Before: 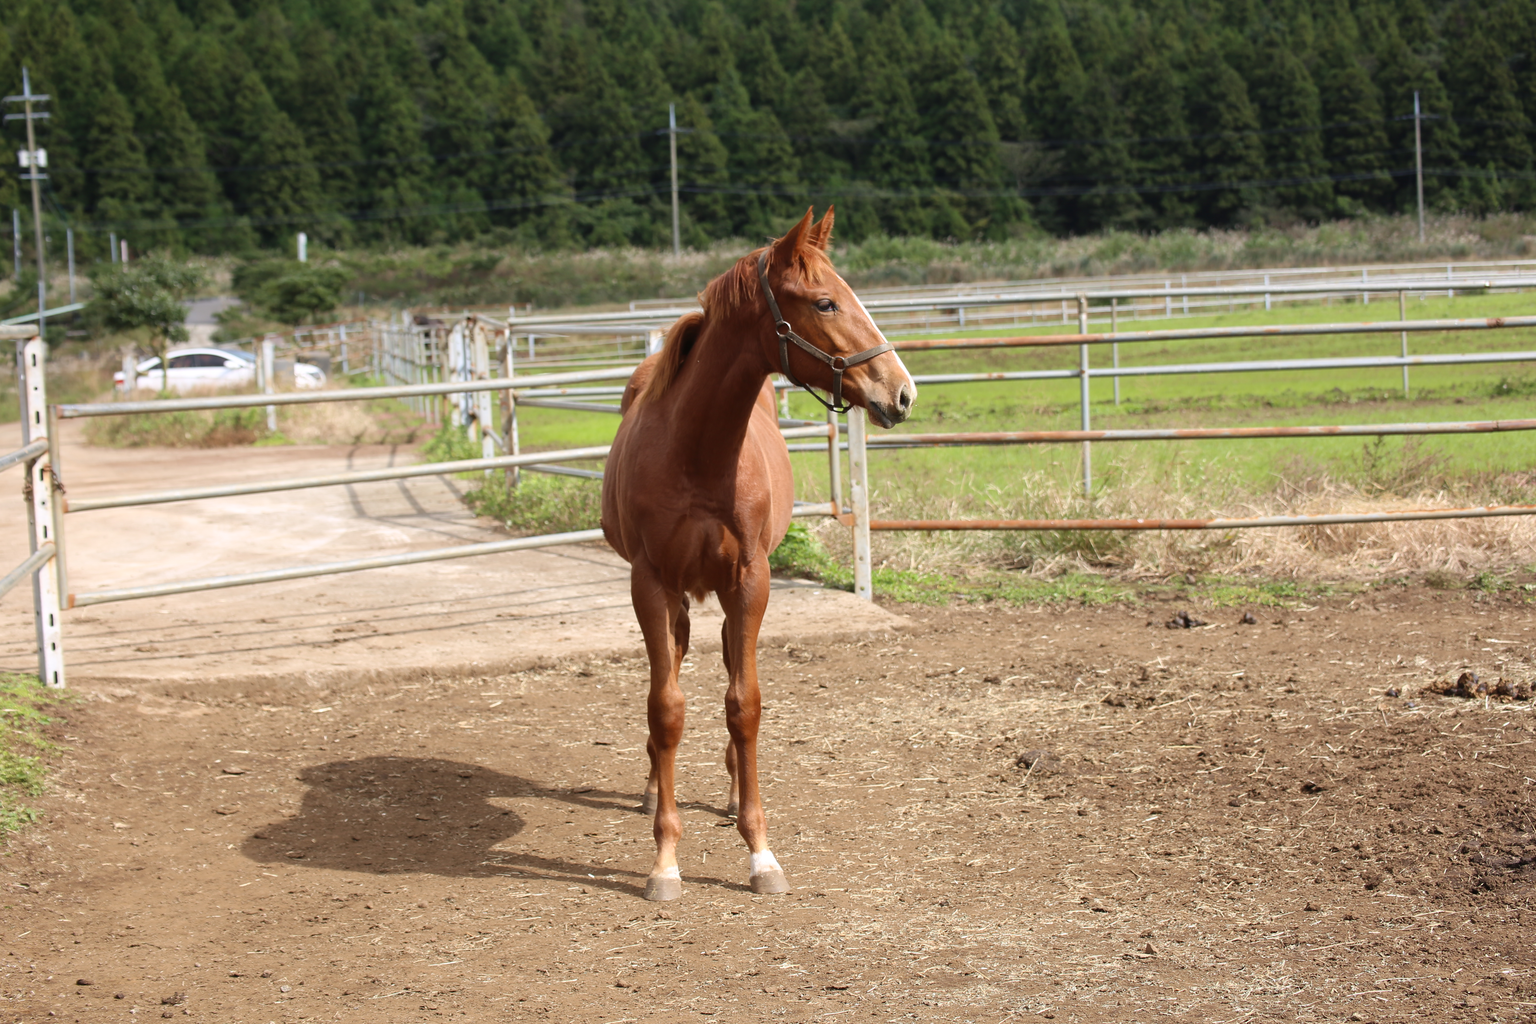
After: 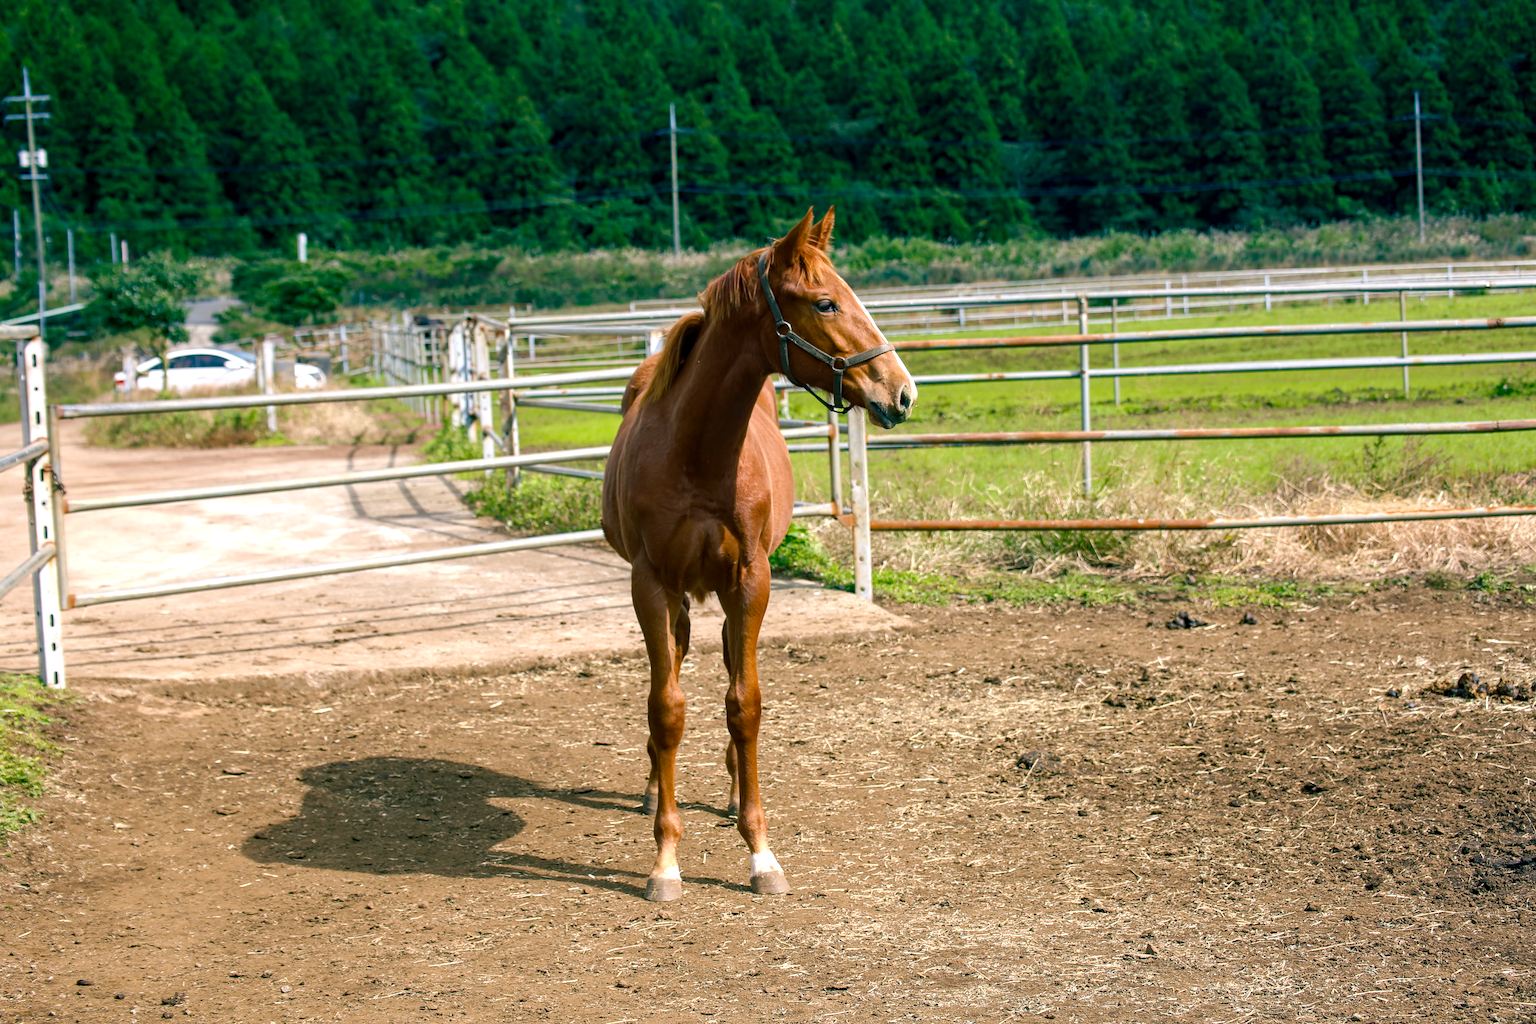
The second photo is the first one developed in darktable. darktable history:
haze removal: compatibility mode true, adaptive false
color balance rgb: shadows lift › luminance -28.76%, shadows lift › chroma 10%, shadows lift › hue 230°, power › chroma 0.5%, power › hue 215°, highlights gain › luminance 7.14%, highlights gain › chroma 1%, highlights gain › hue 50°, global offset › luminance -0.29%, global offset › hue 260°, perceptual saturation grading › global saturation 20%, perceptual saturation grading › highlights -13.92%, perceptual saturation grading › shadows 50%
local contrast: on, module defaults
